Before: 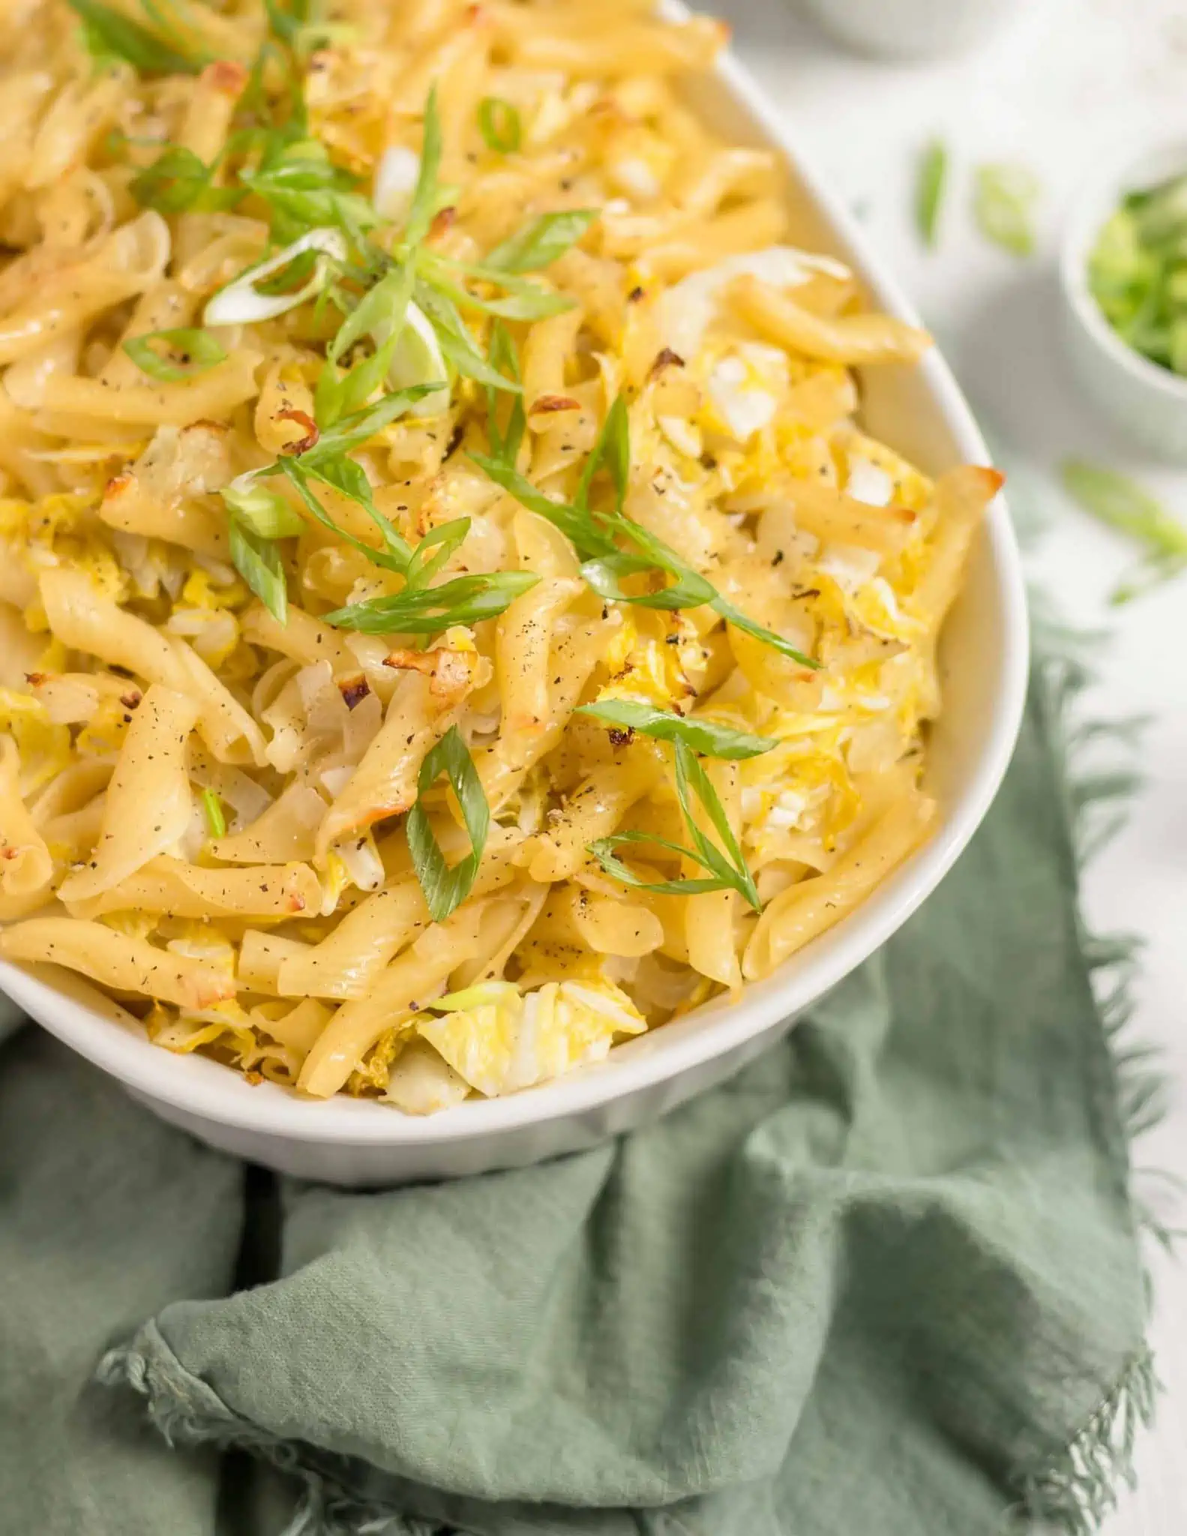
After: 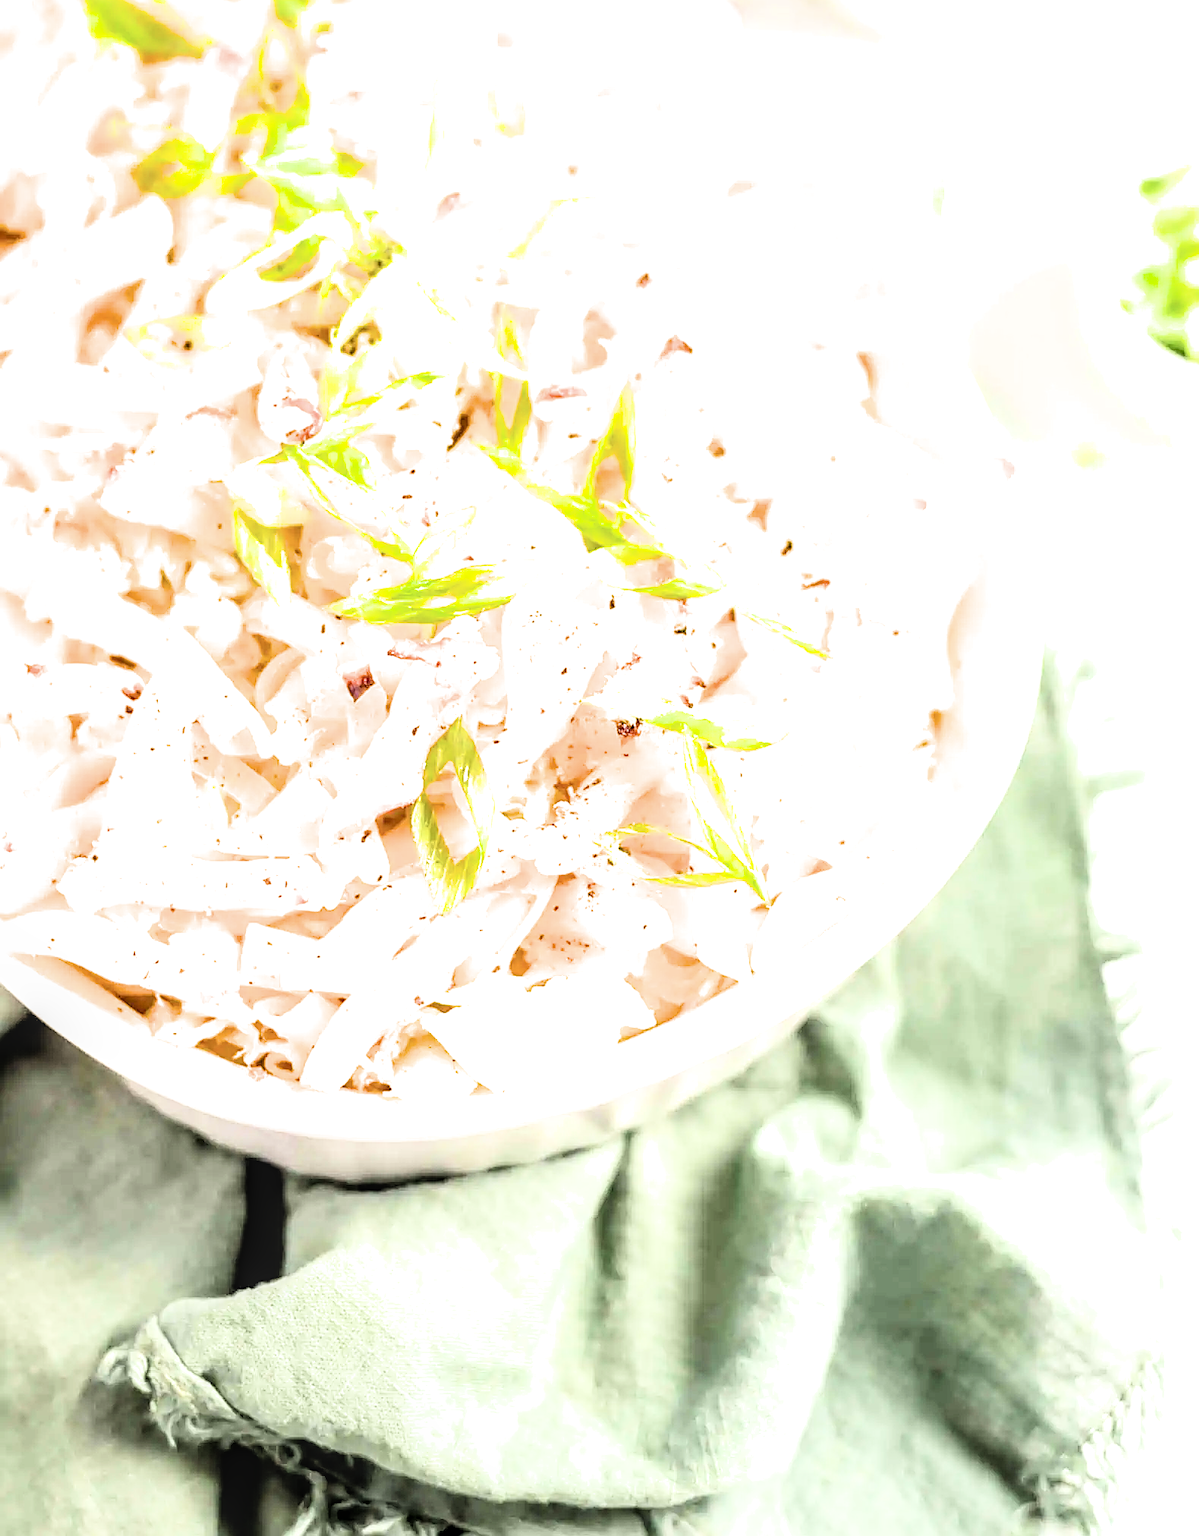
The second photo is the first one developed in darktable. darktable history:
sharpen: on, module defaults
color balance rgb: perceptual saturation grading › global saturation 0.255%, global vibrance 9.953%
tone equalizer: -8 EV -0.778 EV, -7 EV -0.719 EV, -6 EV -0.578 EV, -5 EV -0.36 EV, -3 EV 0.402 EV, -2 EV 0.6 EV, -1 EV 0.698 EV, +0 EV 0.72 EV
filmic rgb: black relative exposure -5.29 EV, white relative exposure 2.89 EV, dynamic range scaling -37.09%, hardness 3.98, contrast 1.616, highlights saturation mix -1.34%
exposure: black level correction 0, exposure 1.095 EV, compensate highlight preservation false
crop: top 1.158%, right 0.12%
local contrast: on, module defaults
